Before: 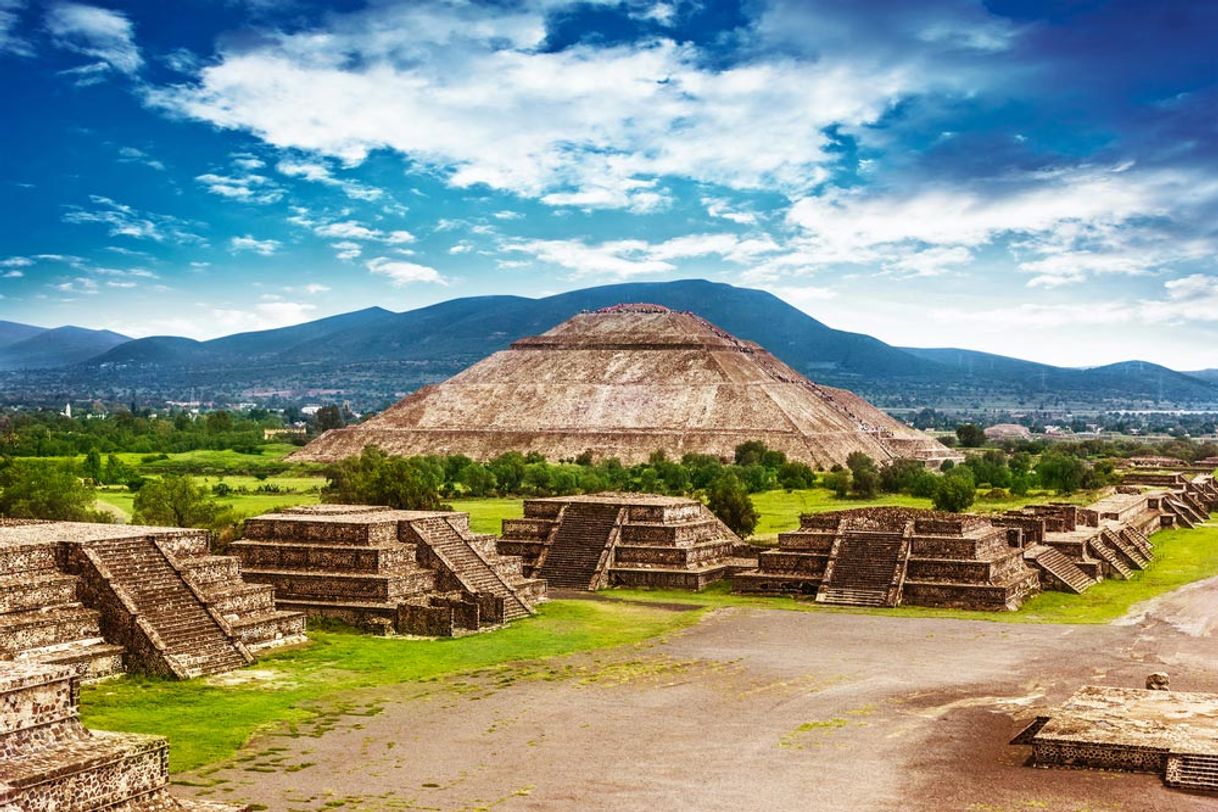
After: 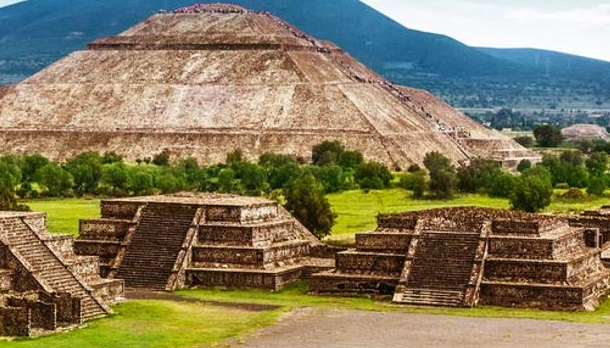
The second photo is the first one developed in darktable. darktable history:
crop: left 34.806%, top 36.991%, right 15.039%, bottom 20.087%
